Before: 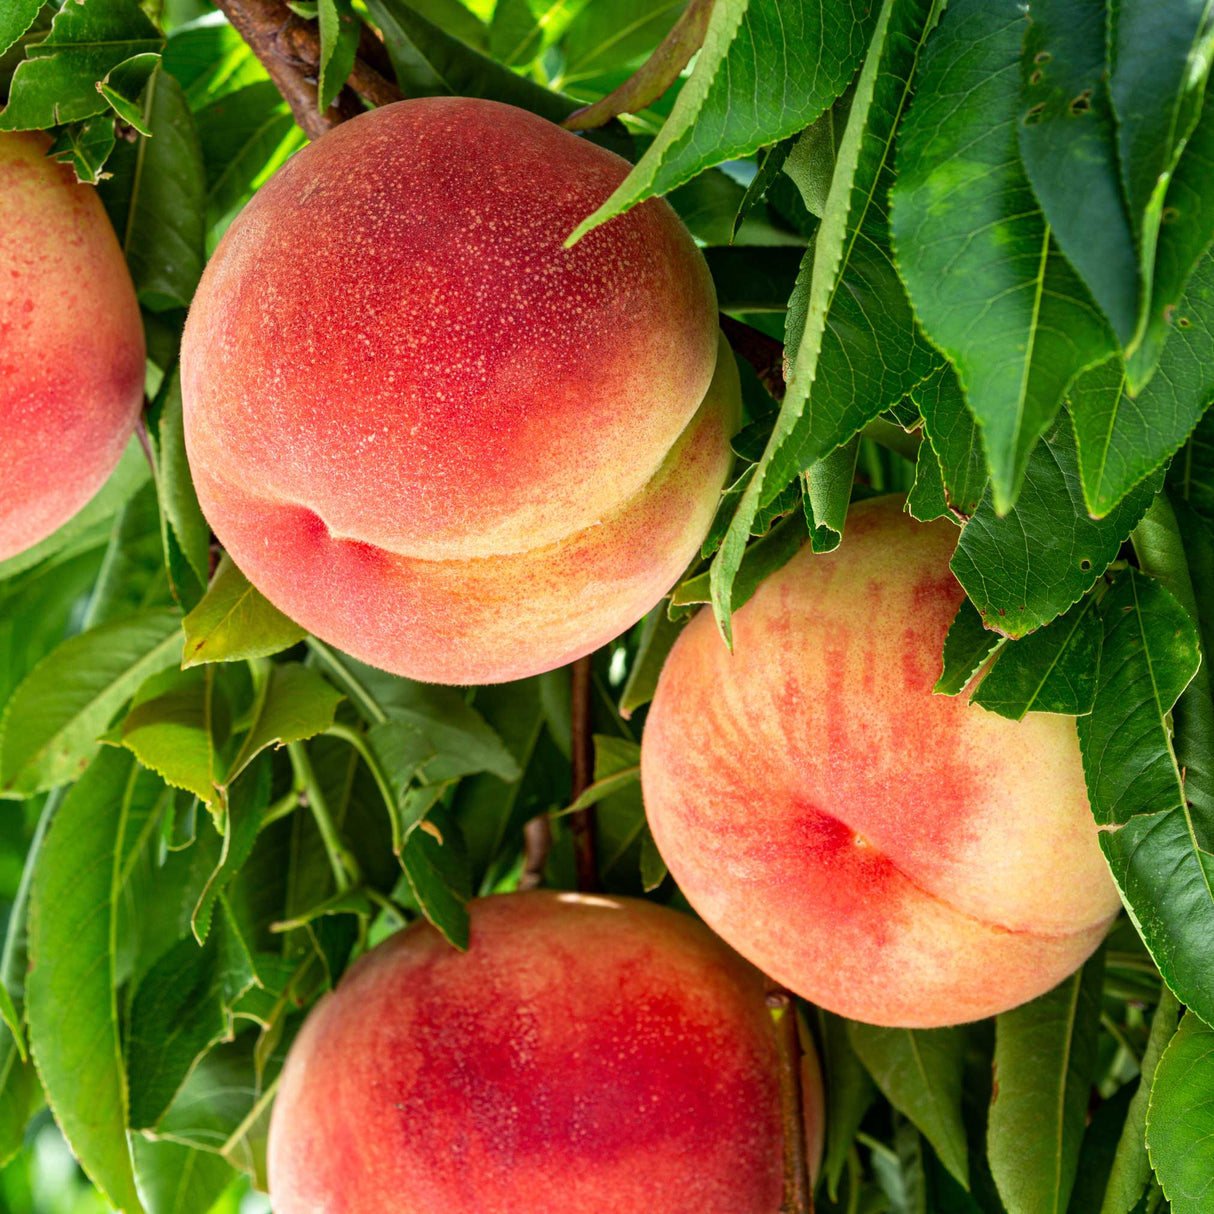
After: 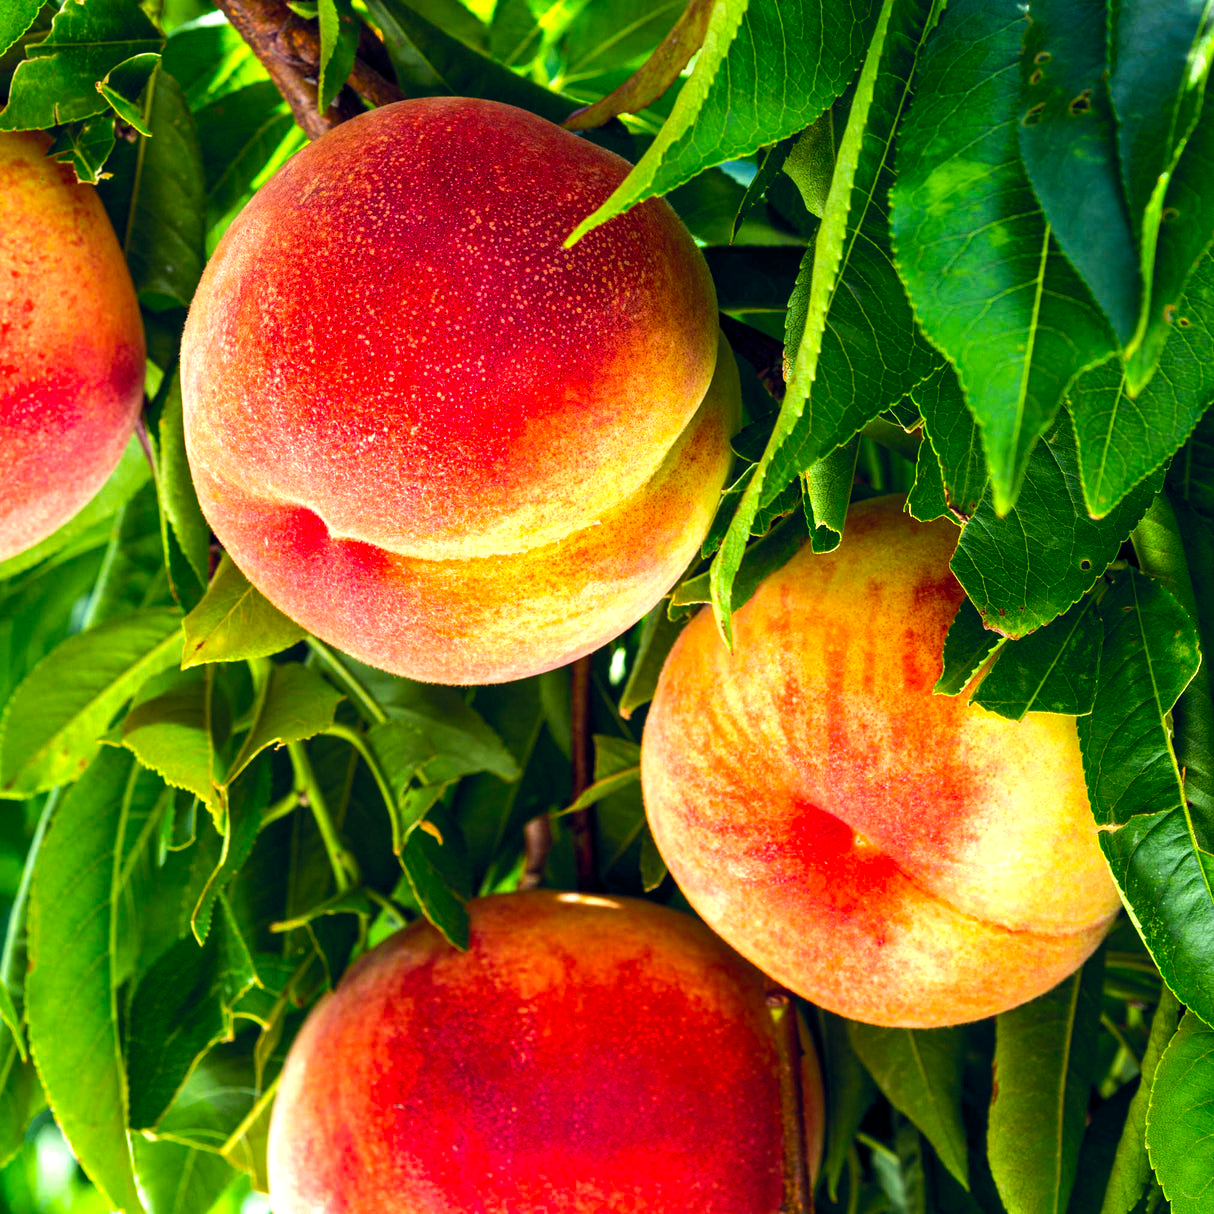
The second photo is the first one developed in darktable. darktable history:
color balance rgb: shadows lift › chroma 3.094%, shadows lift › hue 279.26°, global offset › chroma 0.097%, global offset › hue 253.38°, perceptual saturation grading › global saturation 39.147%, perceptual brilliance grading › highlights 19.945%, perceptual brilliance grading › mid-tones 20.827%, perceptual brilliance grading › shadows -20.208%, global vibrance 14.984%
